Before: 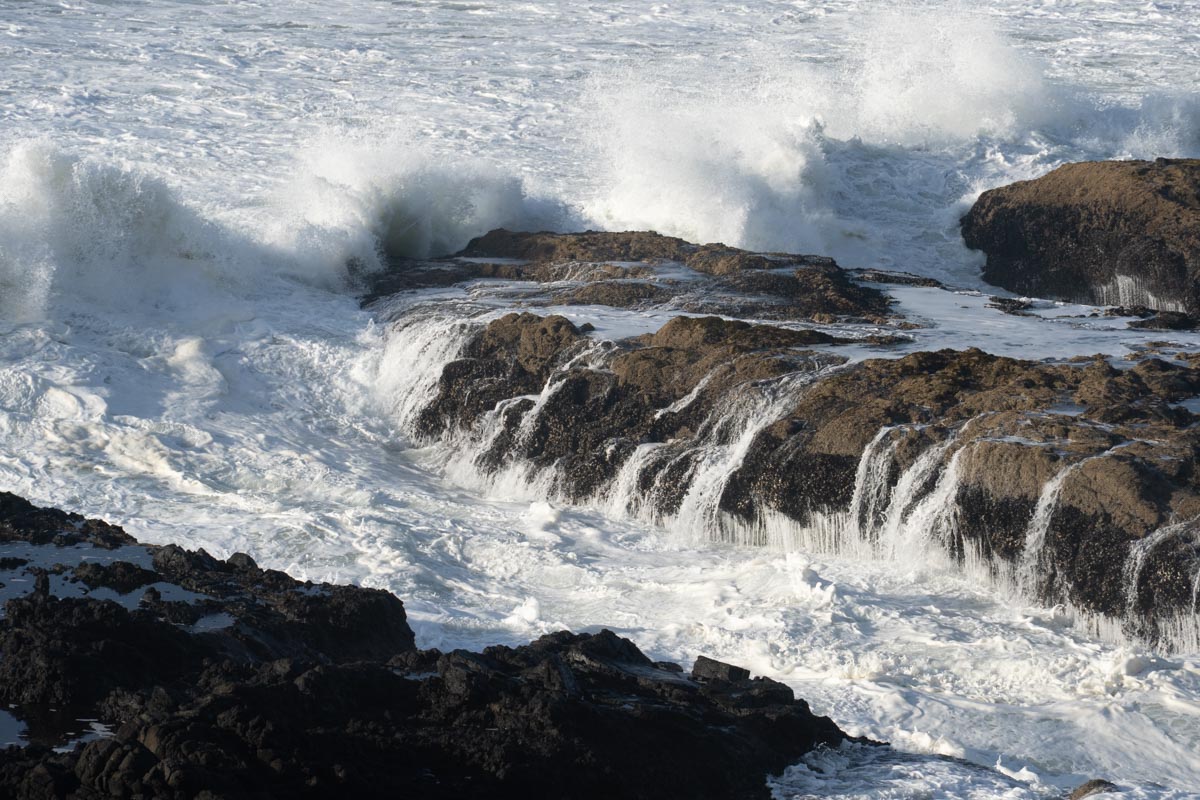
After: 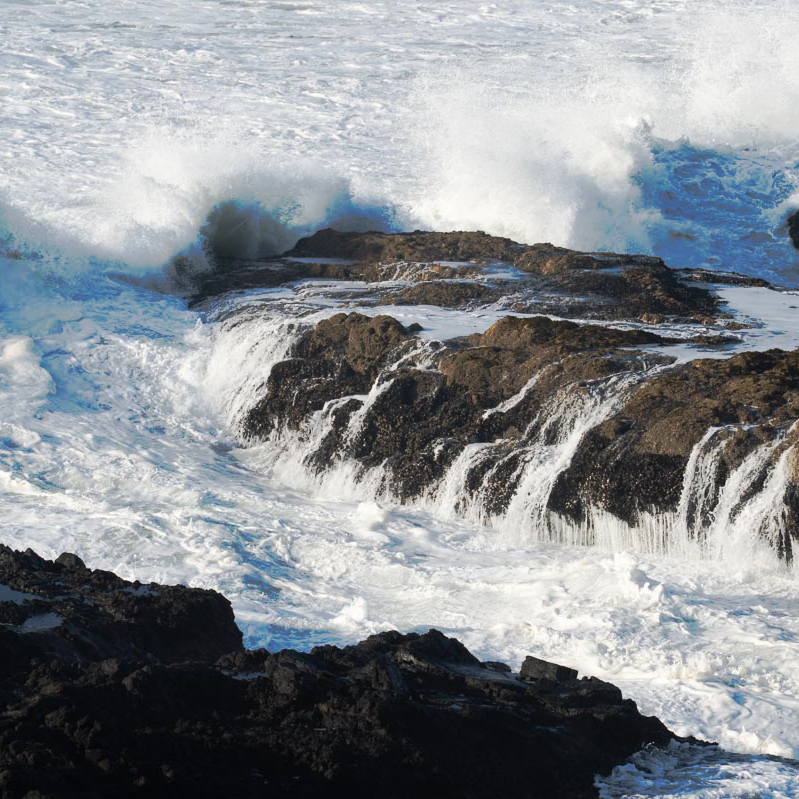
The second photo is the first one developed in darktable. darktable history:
crop and rotate: left 14.385%, right 18.948%
tone curve: curves: ch0 [(0, 0) (0.003, 0.003) (0.011, 0.011) (0.025, 0.024) (0.044, 0.043) (0.069, 0.067) (0.1, 0.096) (0.136, 0.131) (0.177, 0.171) (0.224, 0.217) (0.277, 0.267) (0.335, 0.324) (0.399, 0.385) (0.468, 0.452) (0.543, 0.632) (0.623, 0.697) (0.709, 0.766) (0.801, 0.839) (0.898, 0.917) (1, 1)], preserve colors none
